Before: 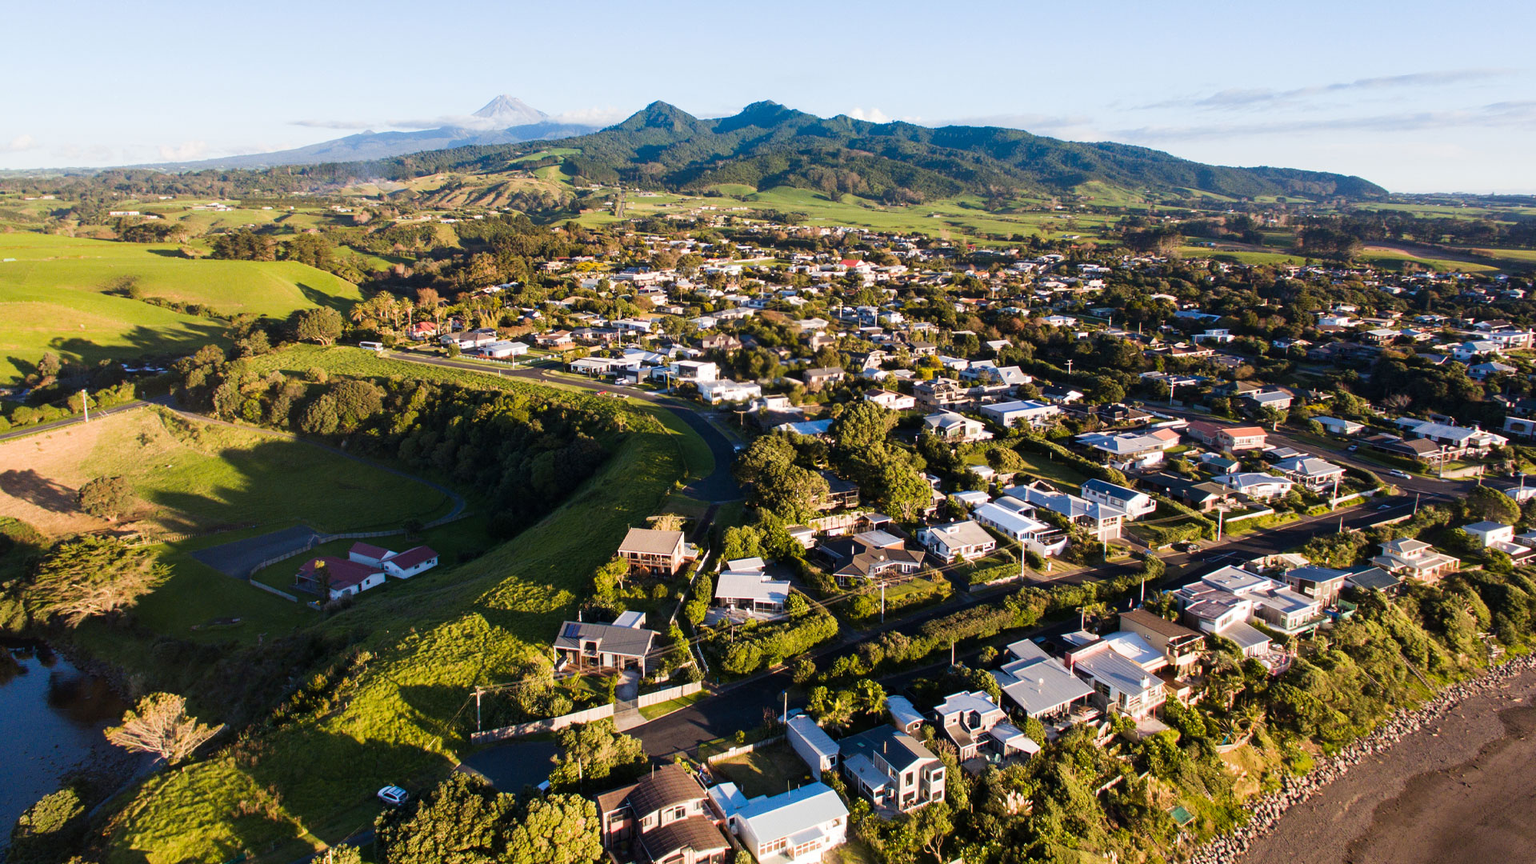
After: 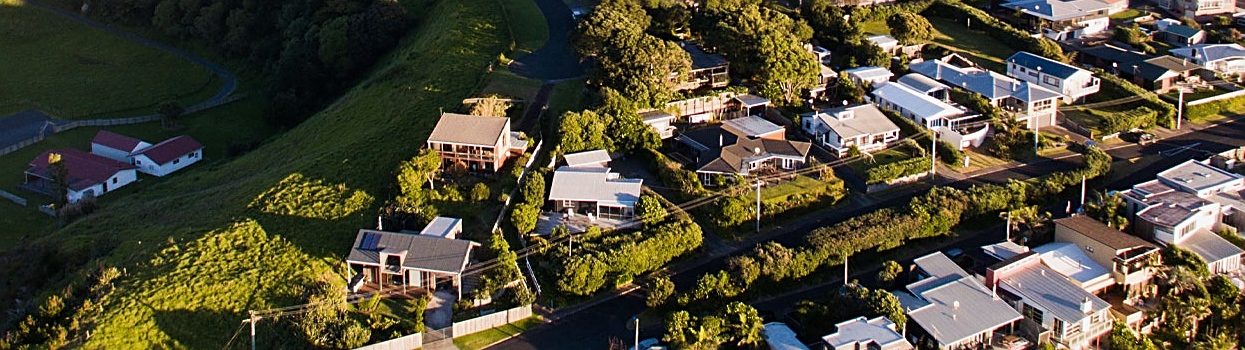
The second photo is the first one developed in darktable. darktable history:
sharpen: on, module defaults
exposure: exposure -0.112 EV, compensate exposure bias true, compensate highlight preservation false
crop: left 17.973%, top 50.693%, right 17.132%, bottom 16.844%
